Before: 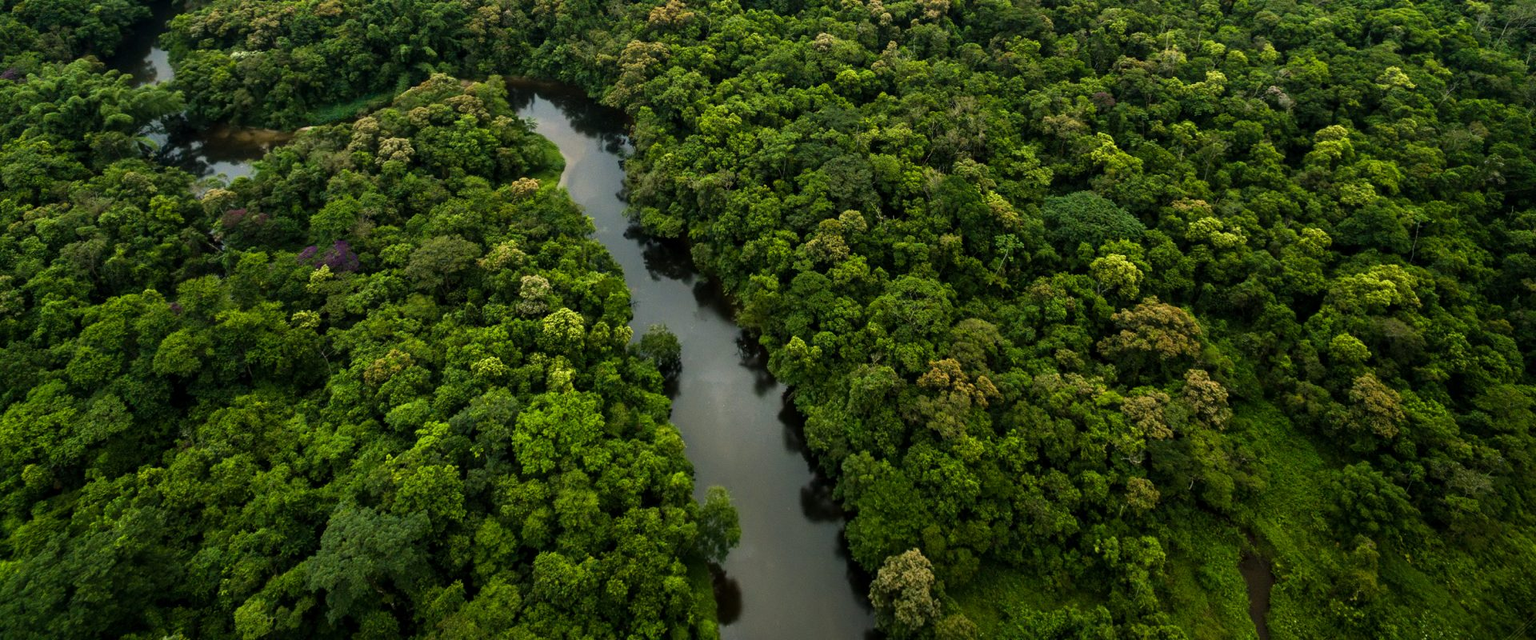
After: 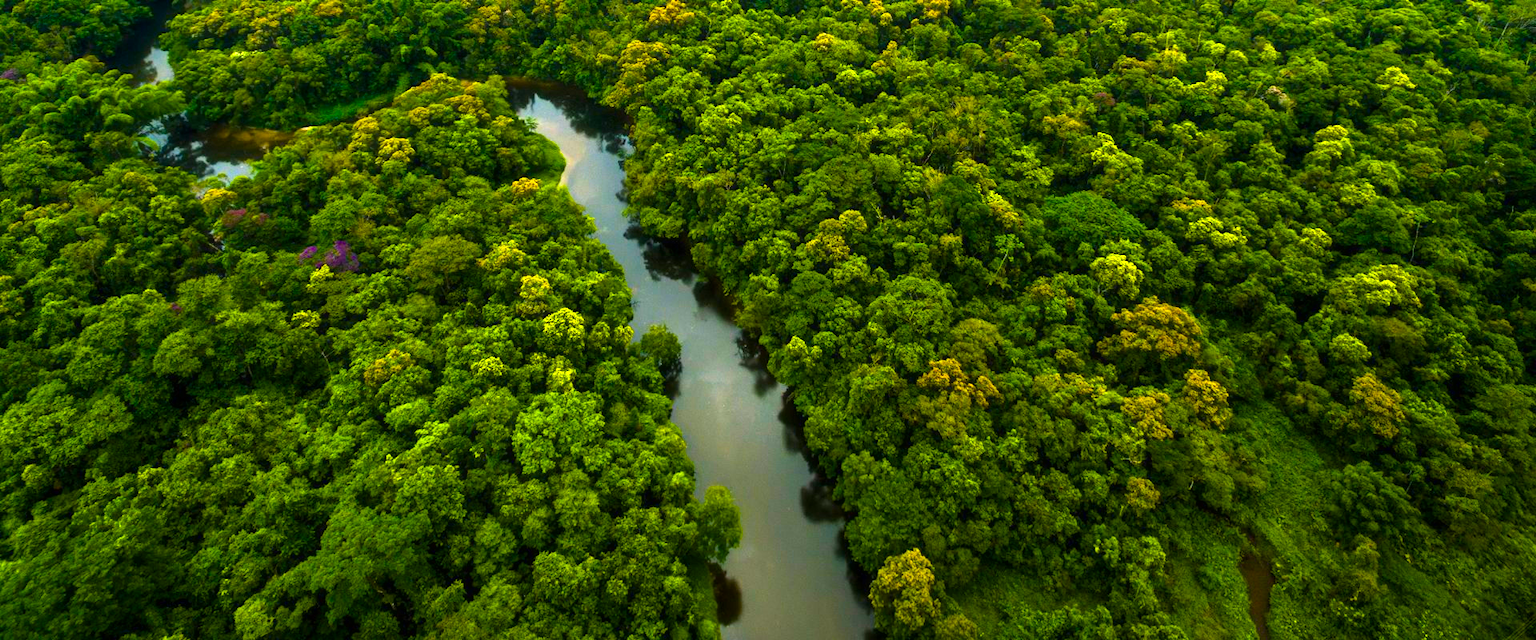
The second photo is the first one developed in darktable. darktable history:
color balance rgb: linear chroma grading › global chroma 25%, perceptual saturation grading › global saturation 40%, perceptual brilliance grading › global brilliance 30%, global vibrance 40%
haze removal: strength -0.05
